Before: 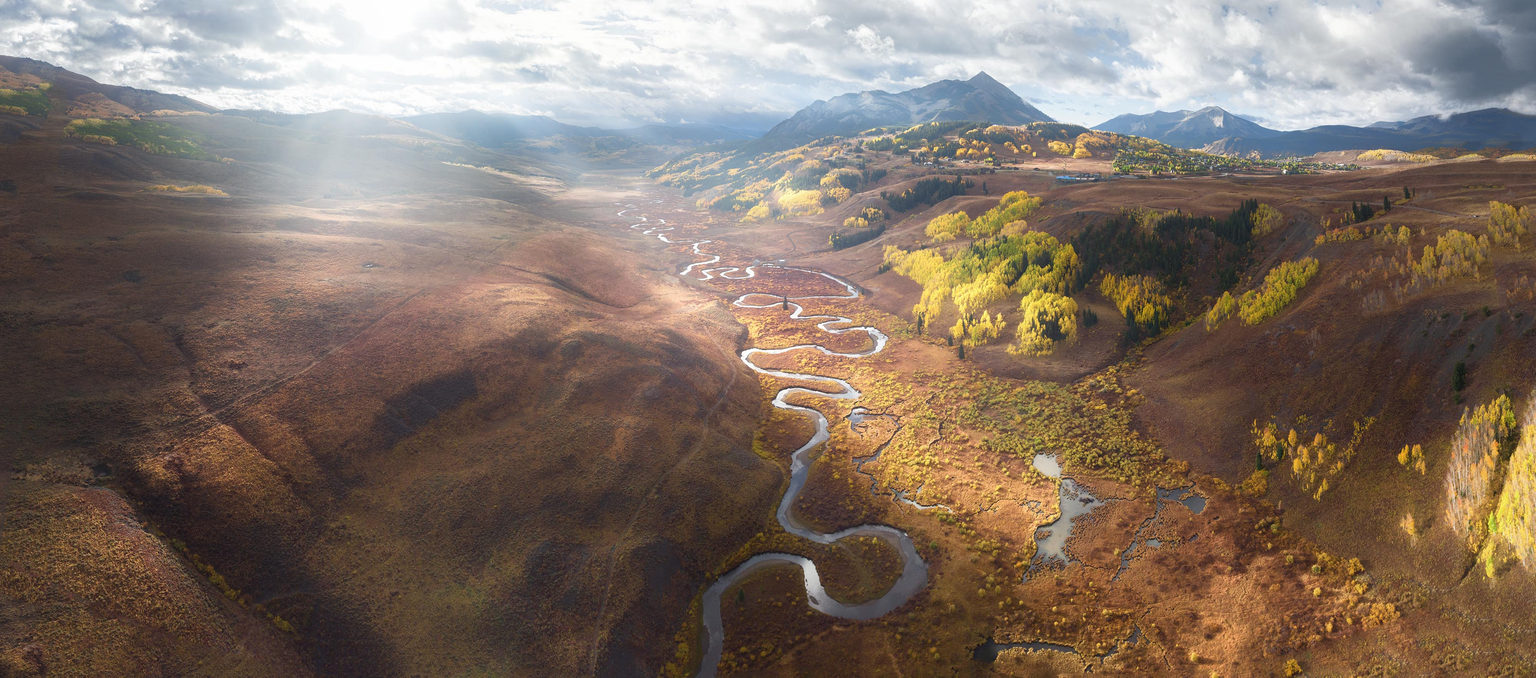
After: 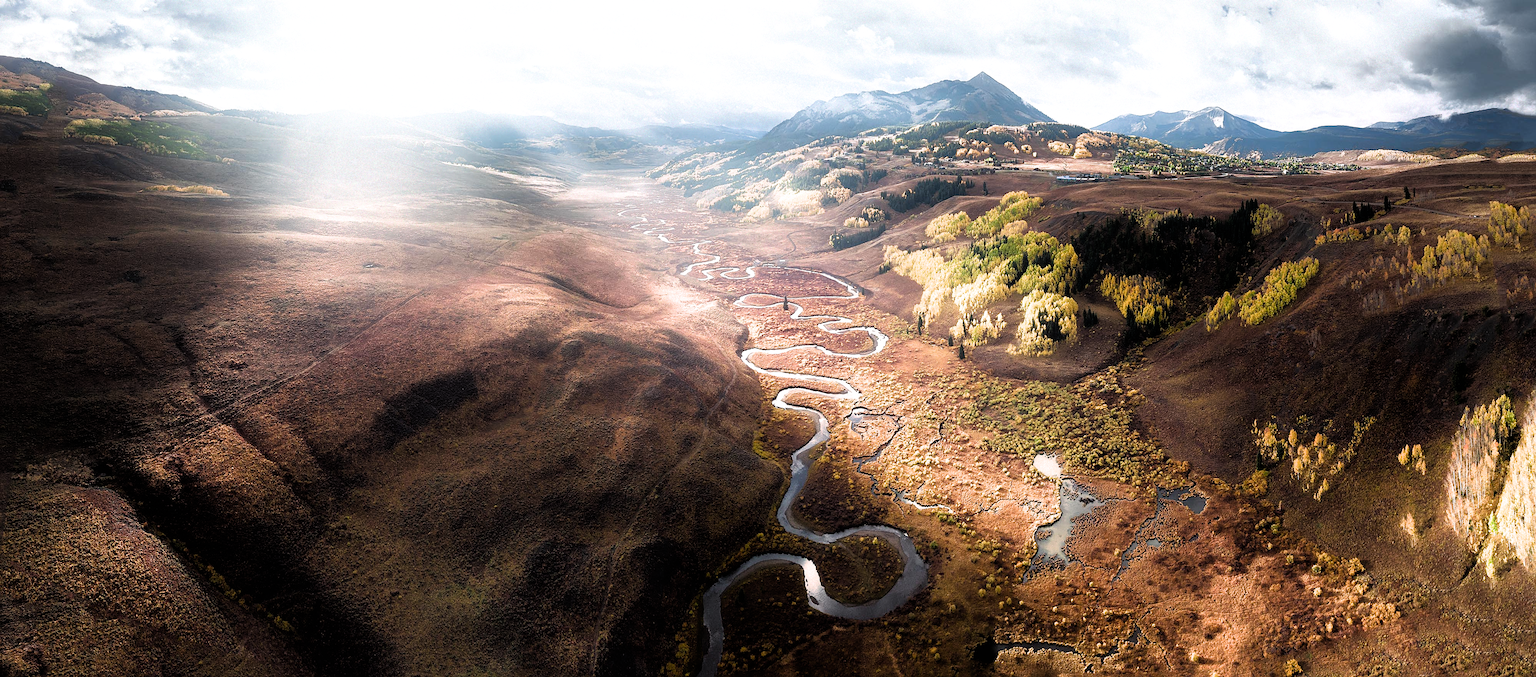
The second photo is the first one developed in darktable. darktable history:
filmic rgb: black relative exposure -3.62 EV, white relative exposure 2.13 EV, hardness 3.62, enable highlight reconstruction true
sharpen: on, module defaults
